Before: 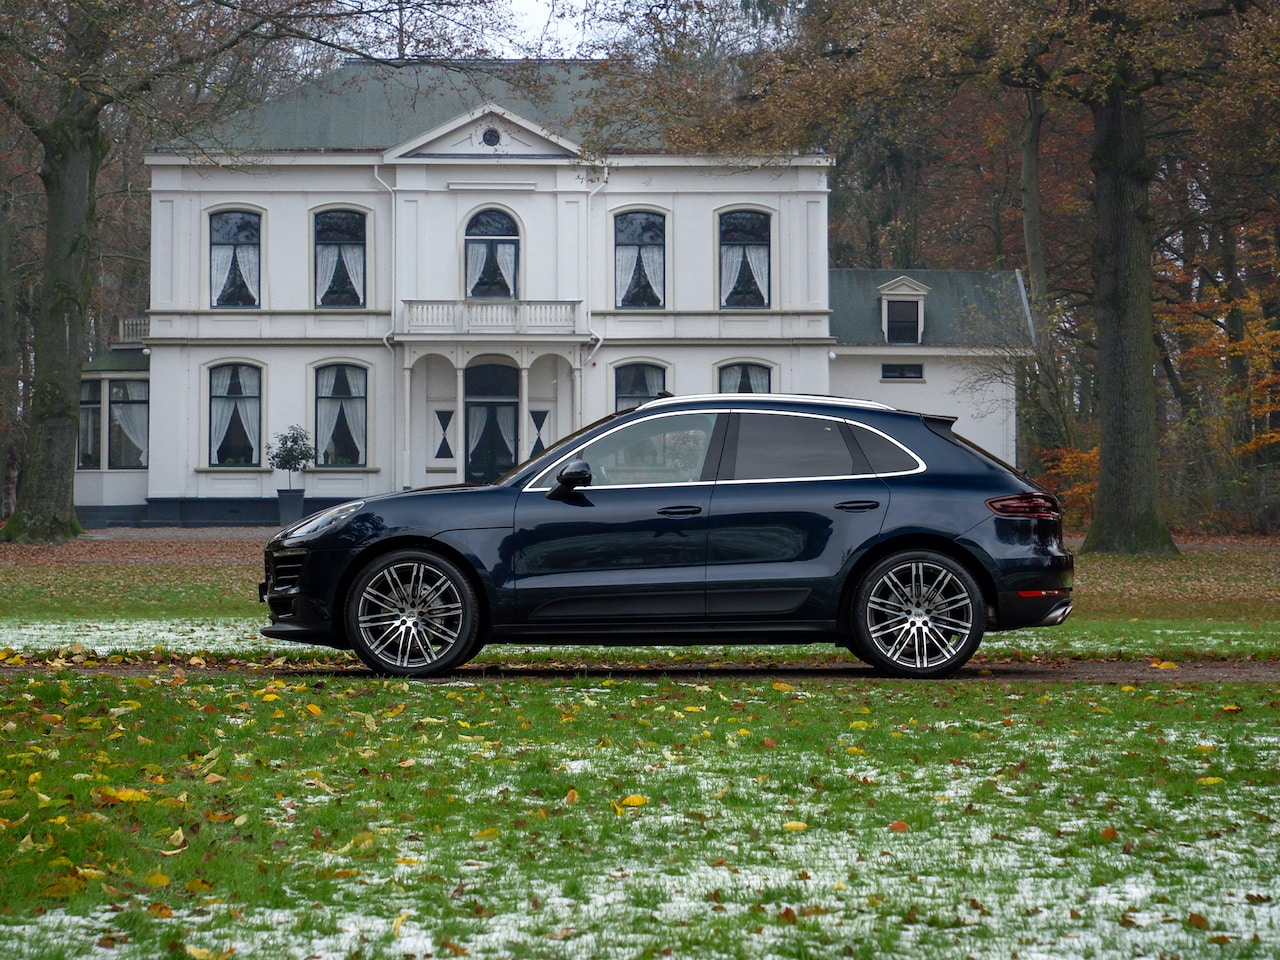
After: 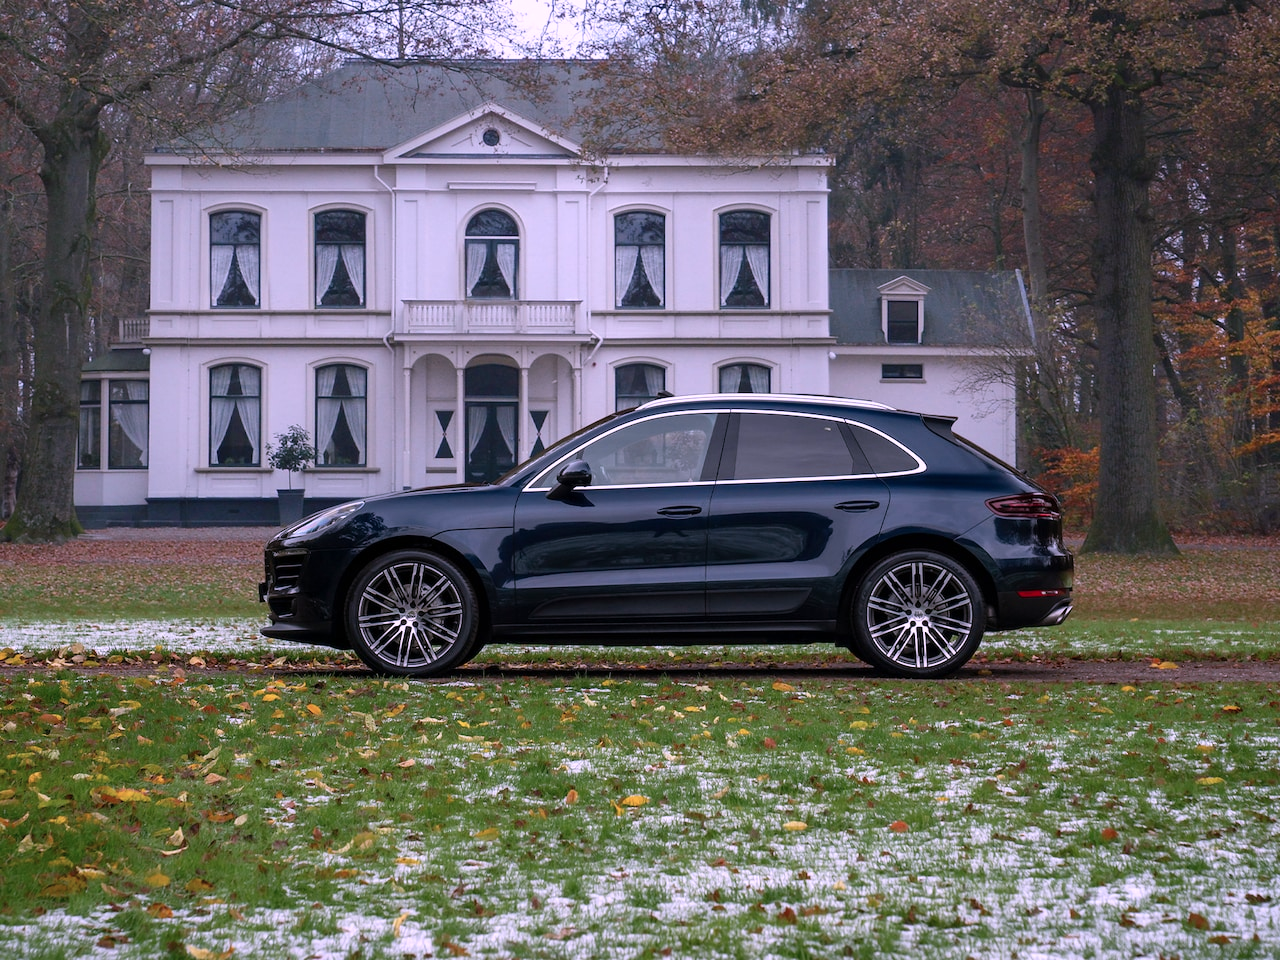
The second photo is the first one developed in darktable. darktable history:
color correction: highlights a* 15.46, highlights b* -20.56
exposure: compensate highlight preservation false
